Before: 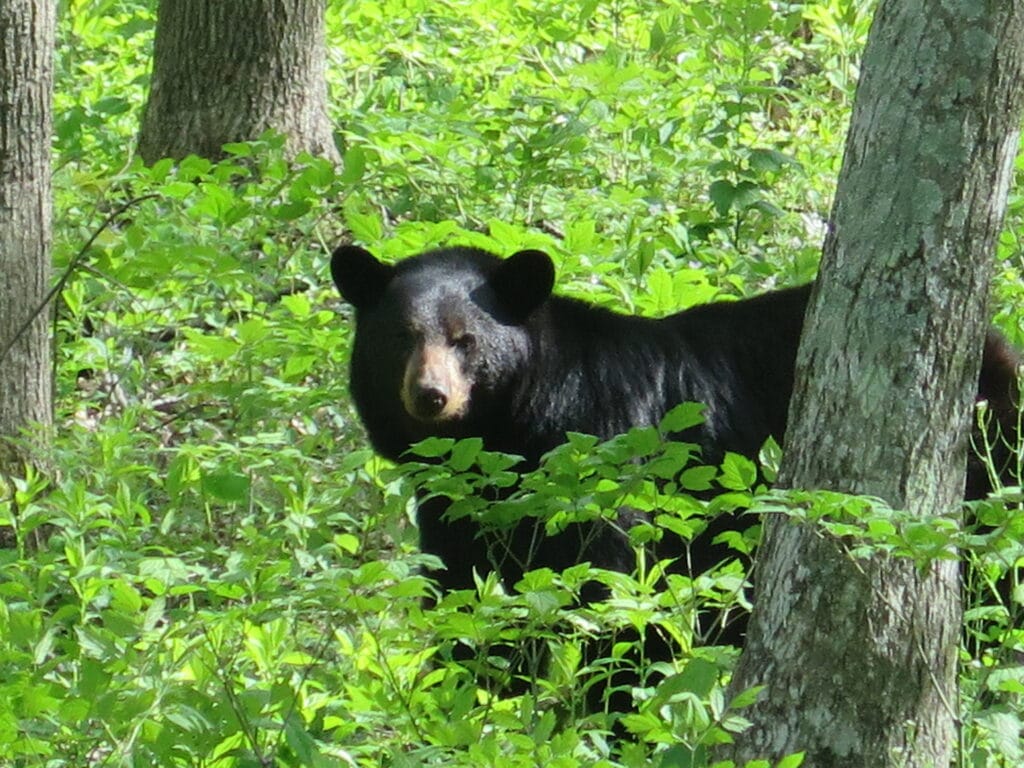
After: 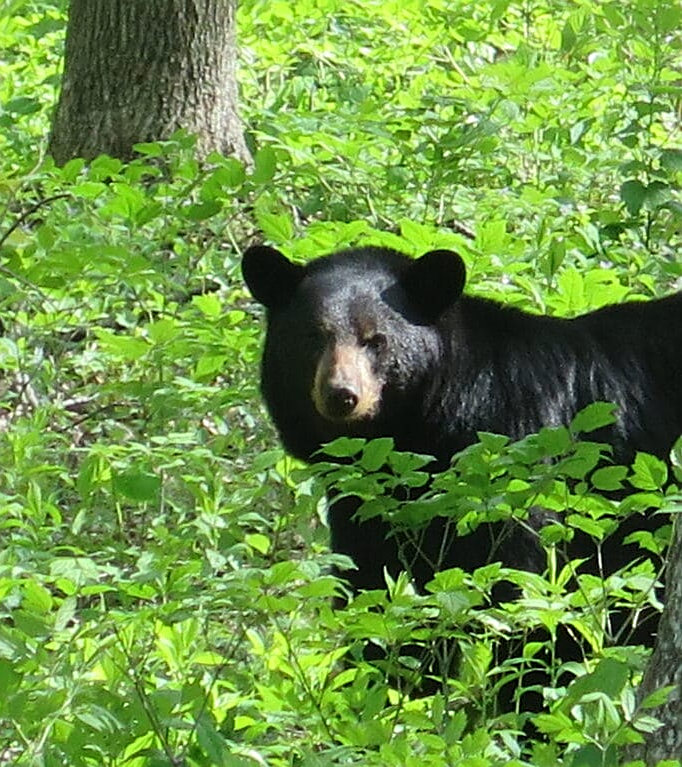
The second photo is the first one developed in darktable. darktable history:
crop and rotate: left 8.786%, right 24.548%
sharpen: on, module defaults
